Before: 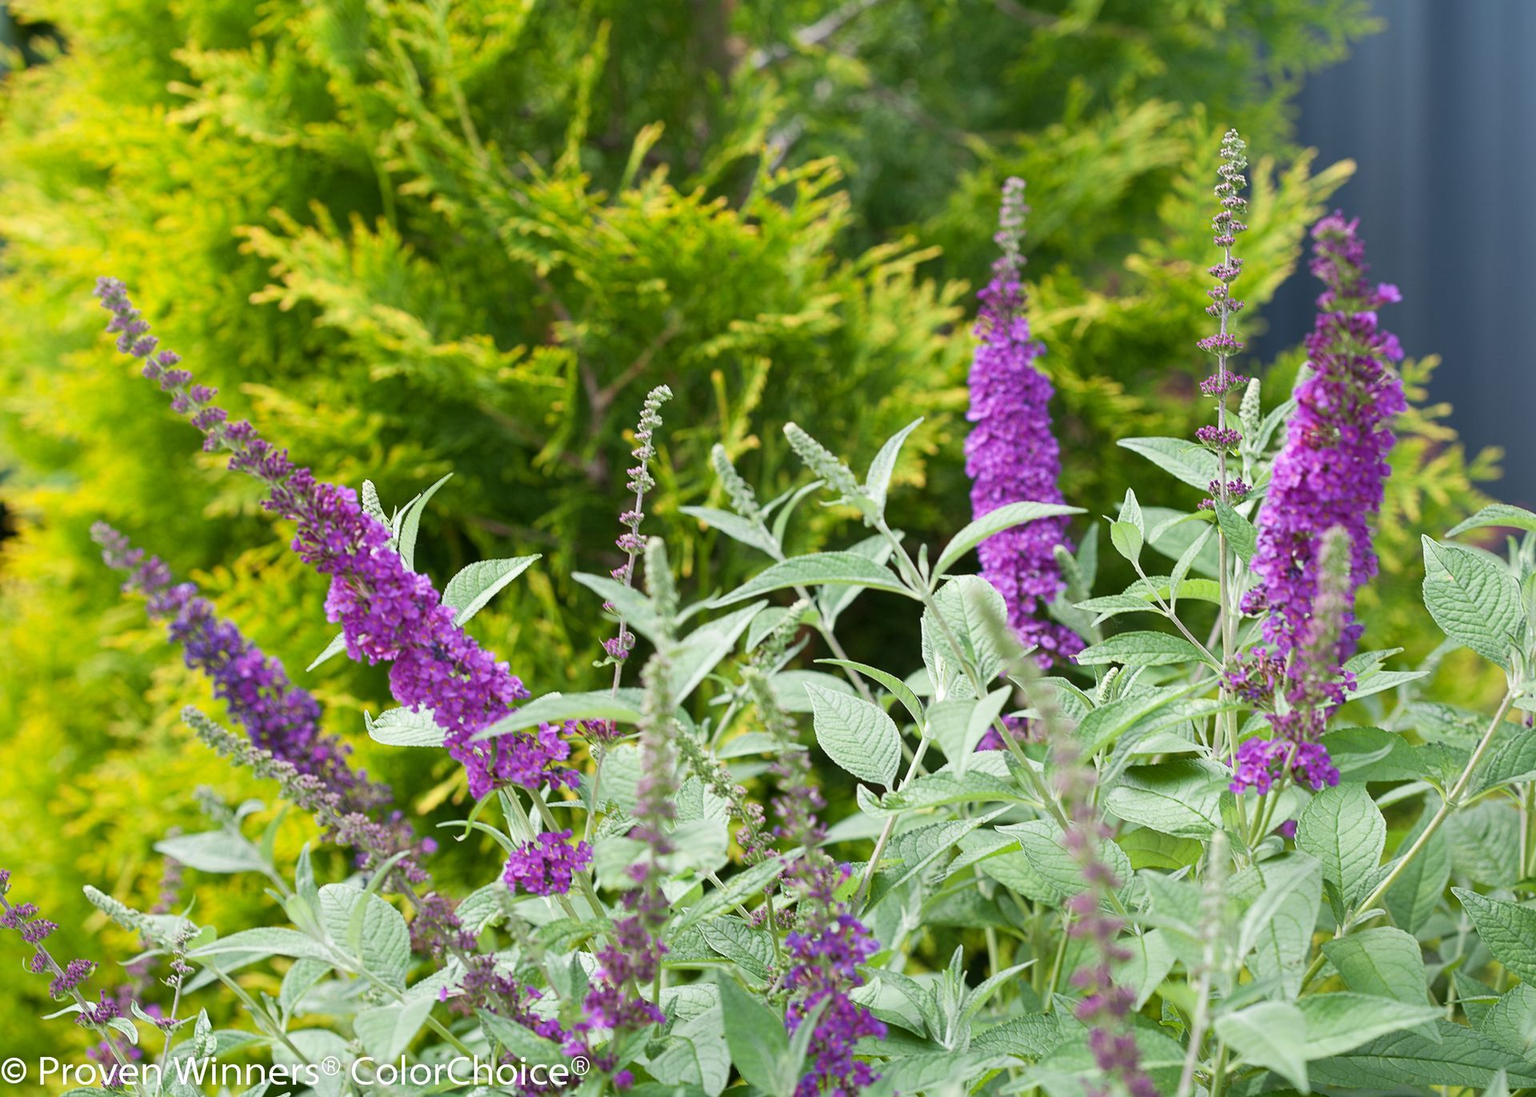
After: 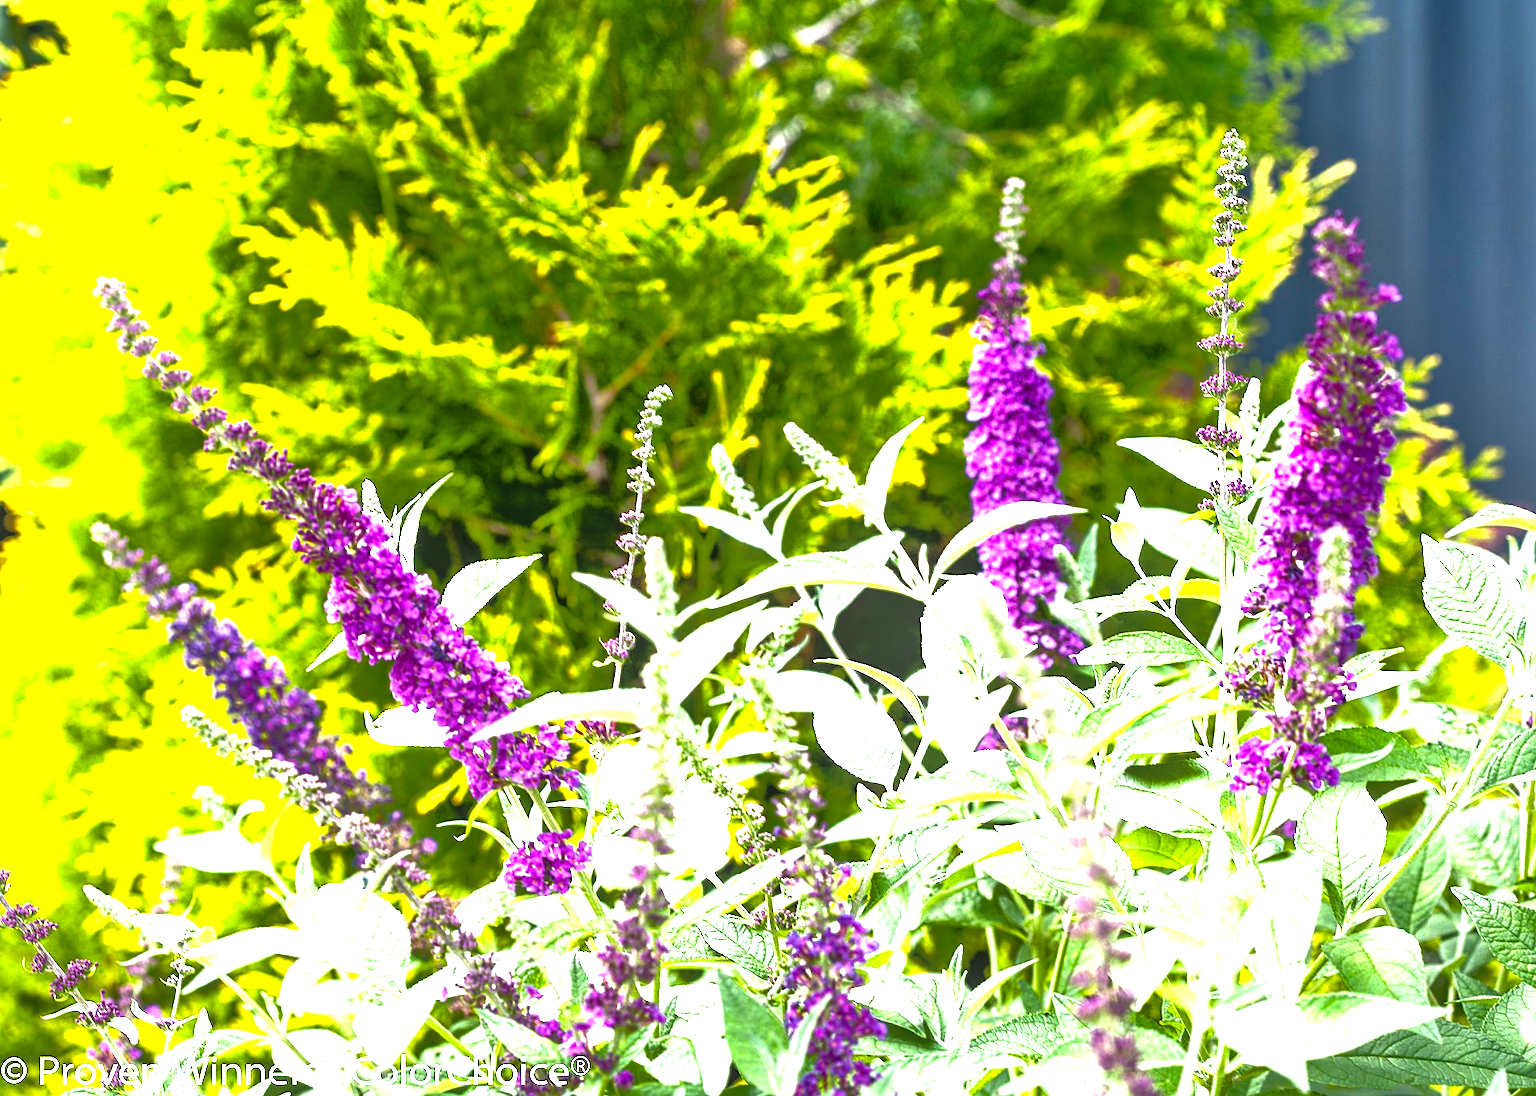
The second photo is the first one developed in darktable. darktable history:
color balance rgb: perceptual saturation grading › global saturation 24.361%, perceptual saturation grading › highlights -23.671%, perceptual saturation grading › mid-tones 23.802%, perceptual saturation grading › shadows 39.419%, perceptual brilliance grading › highlights 74.677%, perceptual brilliance grading › shadows -29.869%
exposure: compensate highlight preservation false
tone equalizer: -7 EV -0.646 EV, -6 EV 0.963 EV, -5 EV -0.475 EV, -4 EV 0.432 EV, -3 EV 0.424 EV, -2 EV 0.179 EV, -1 EV -0.14 EV, +0 EV -0.395 EV
local contrast: on, module defaults
